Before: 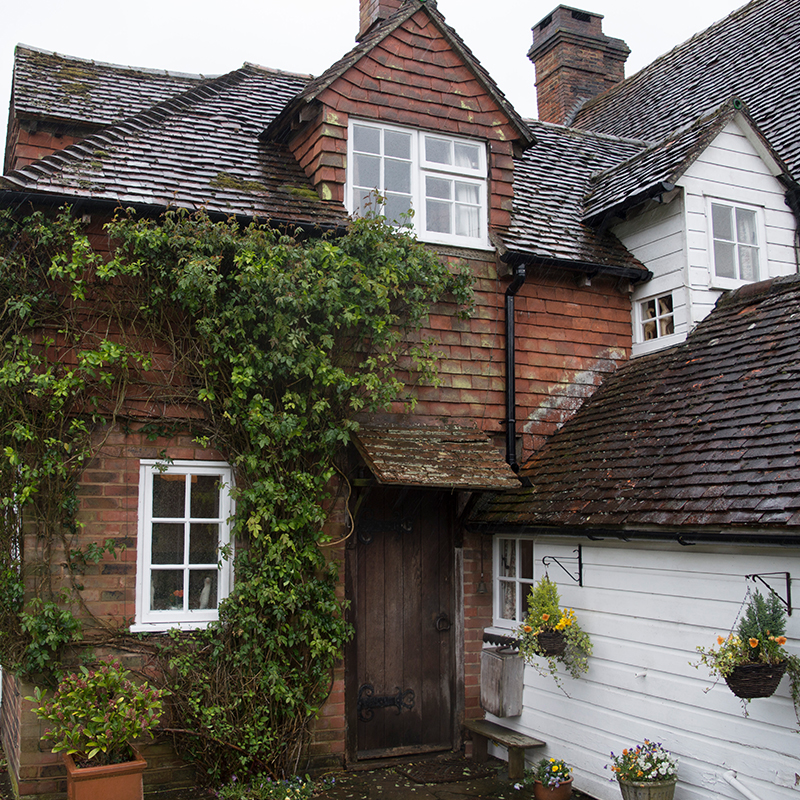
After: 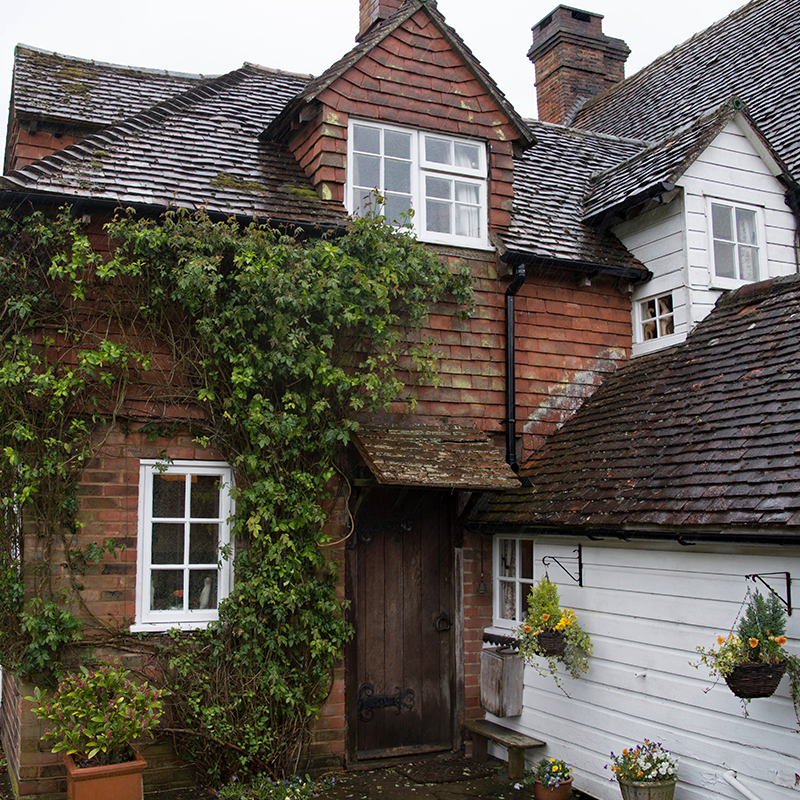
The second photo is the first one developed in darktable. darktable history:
haze removal: strength 0.281, distance 0.243, compatibility mode true, adaptive false
